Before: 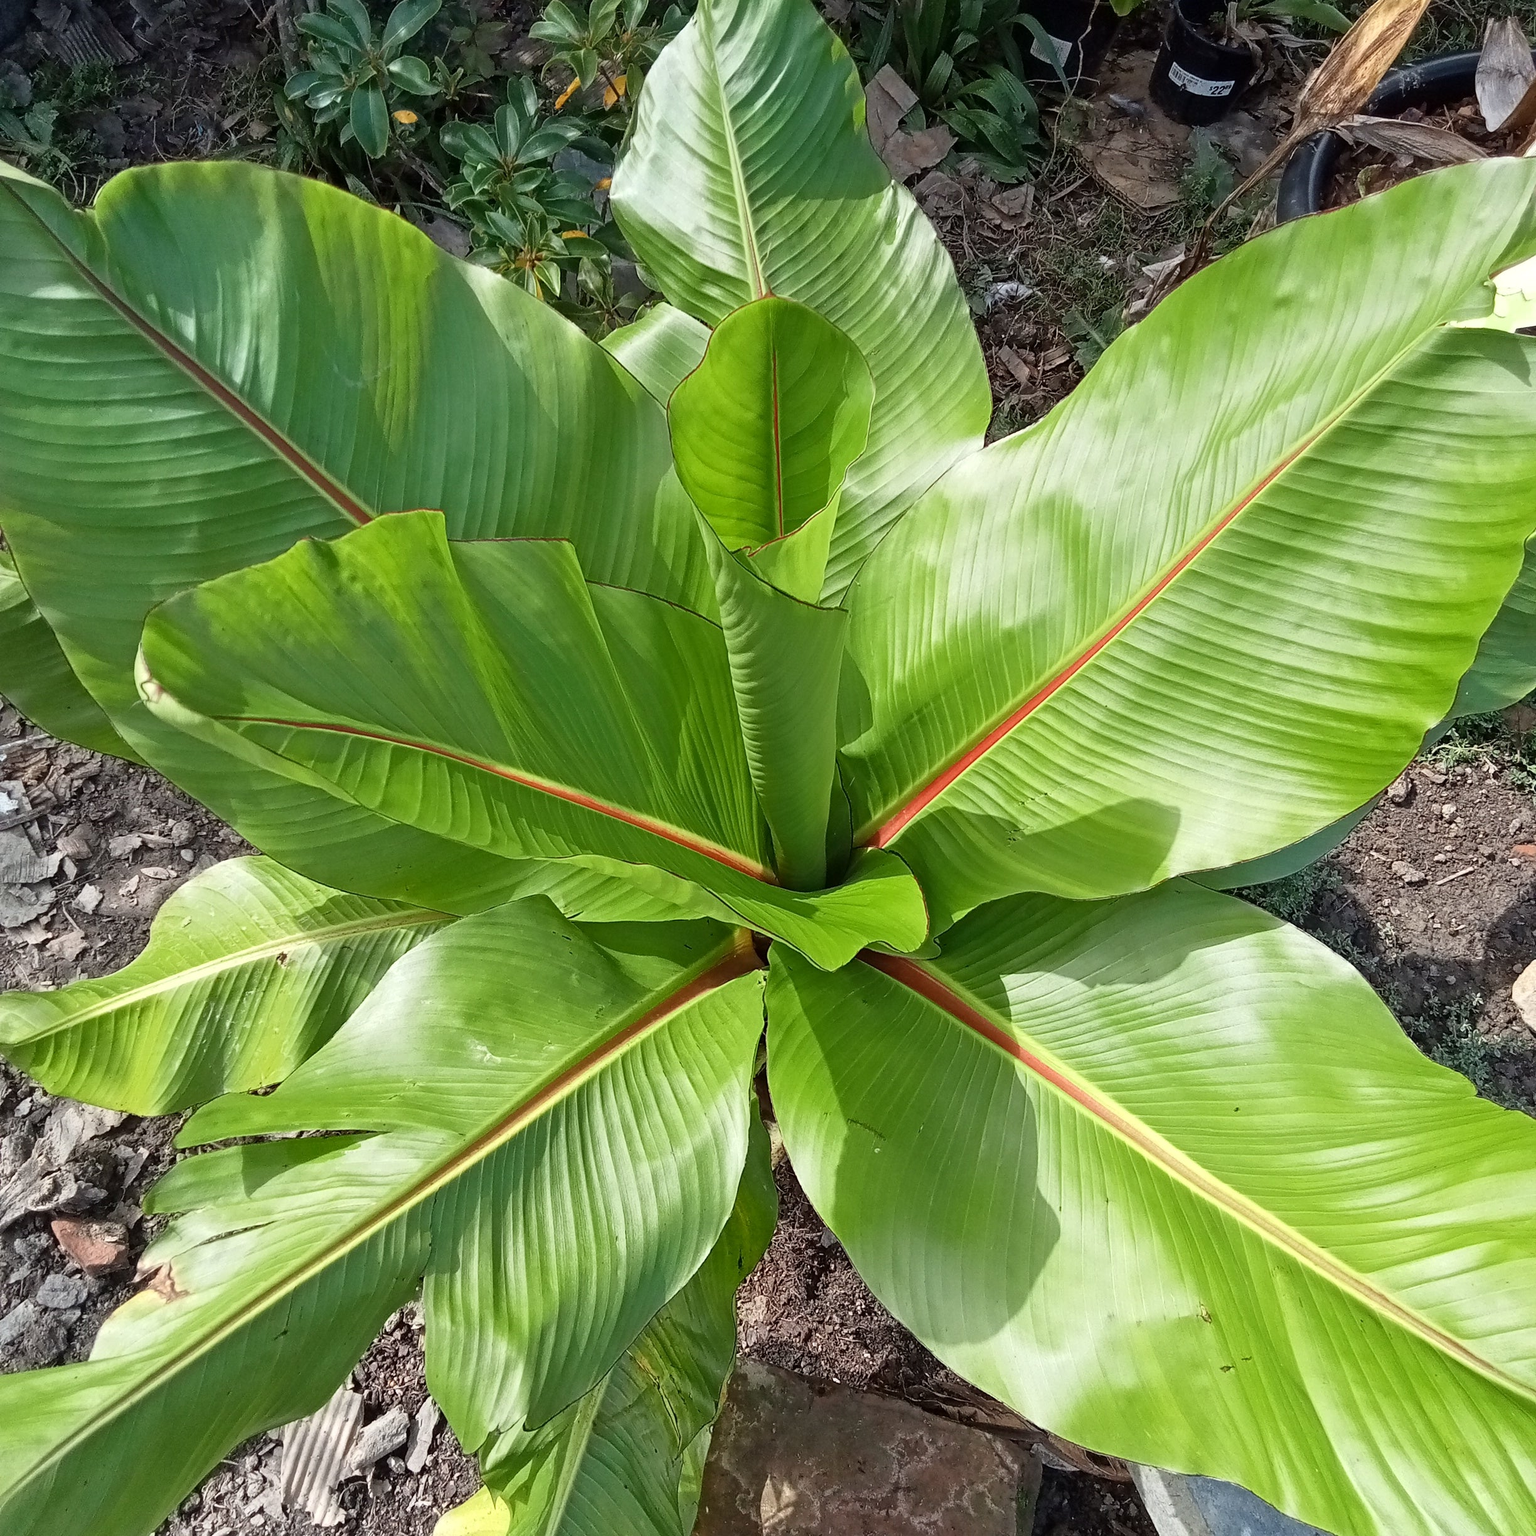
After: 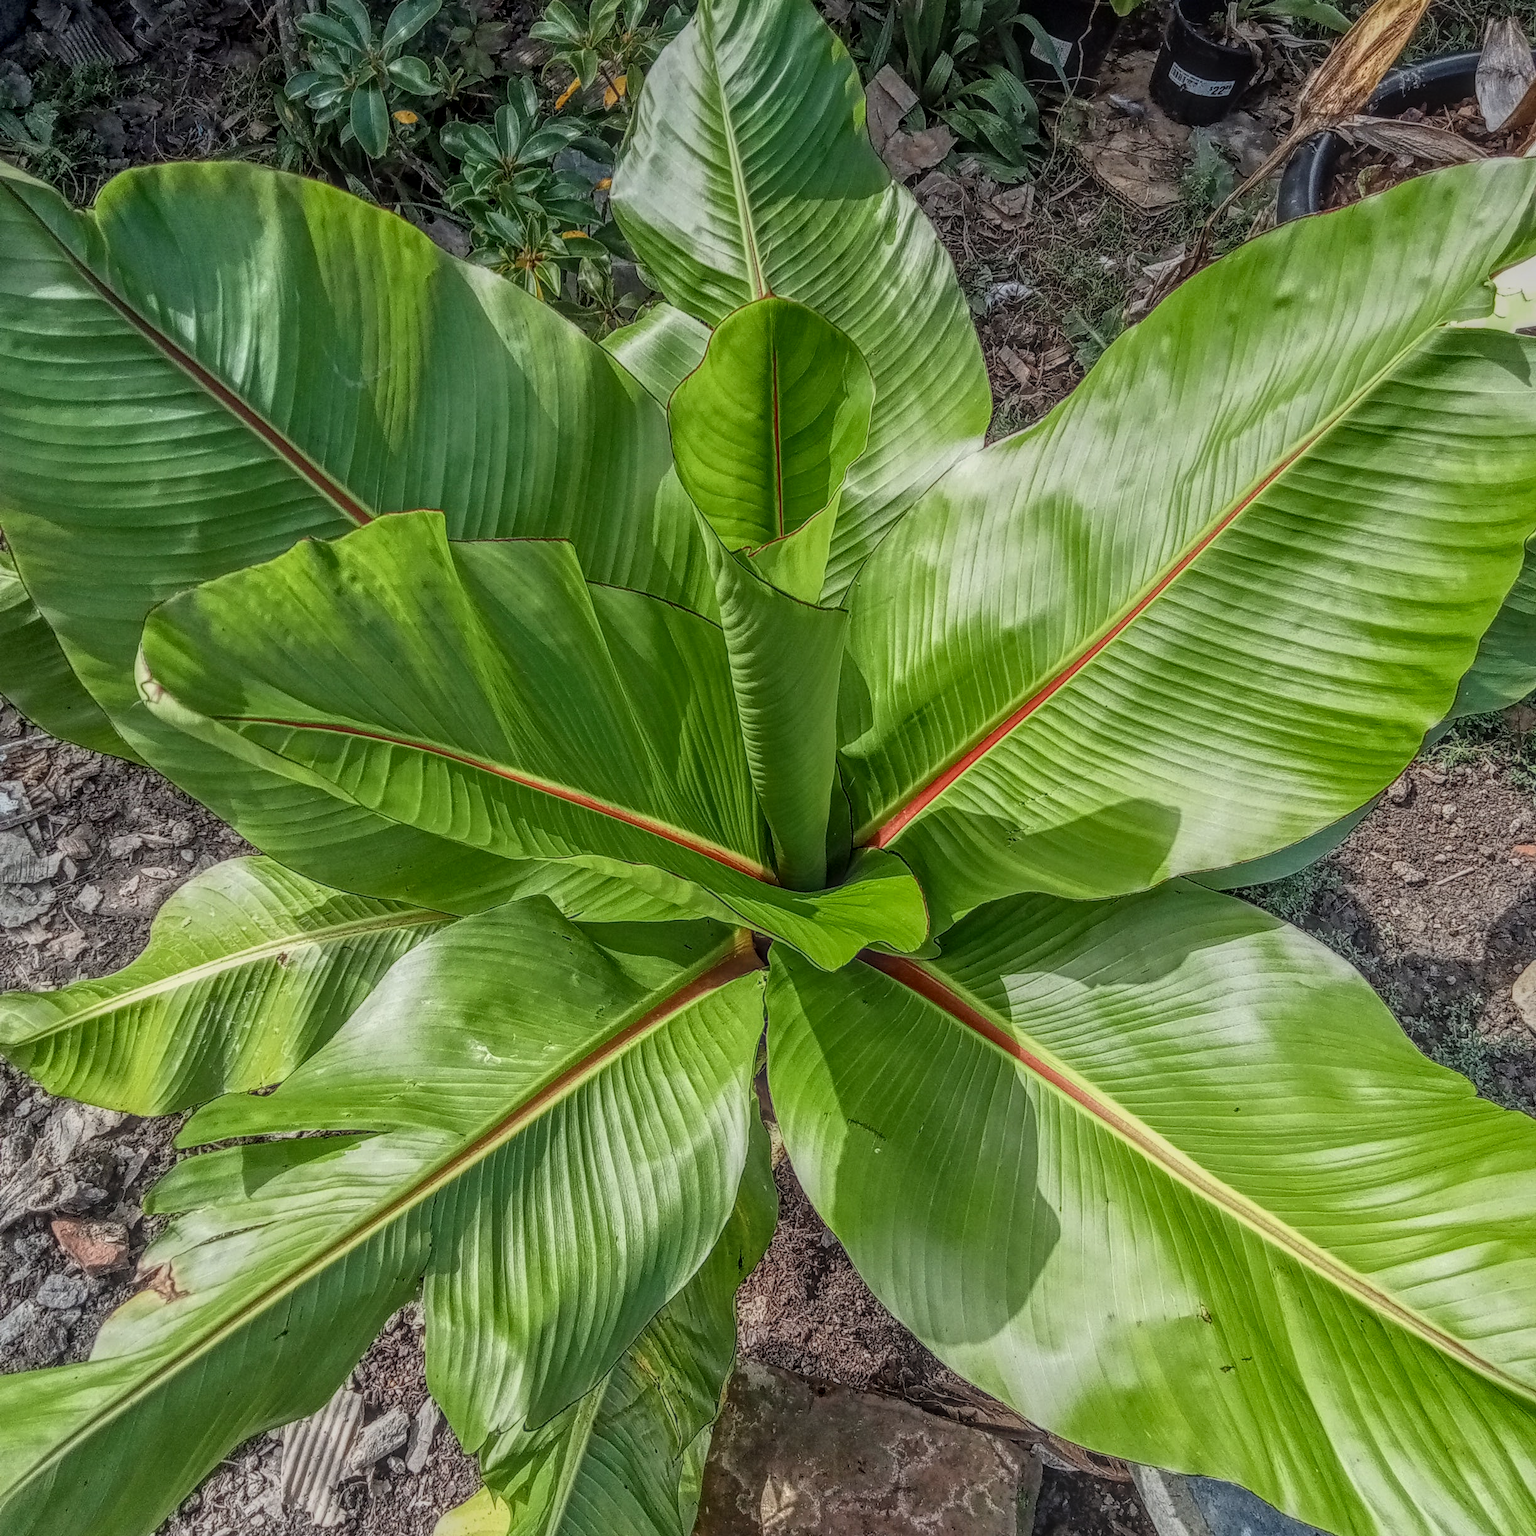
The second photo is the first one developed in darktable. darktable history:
local contrast: highlights 0%, shadows 0%, detail 200%, midtone range 0.25
exposure: exposure -0.36 EV, compensate highlight preservation false
